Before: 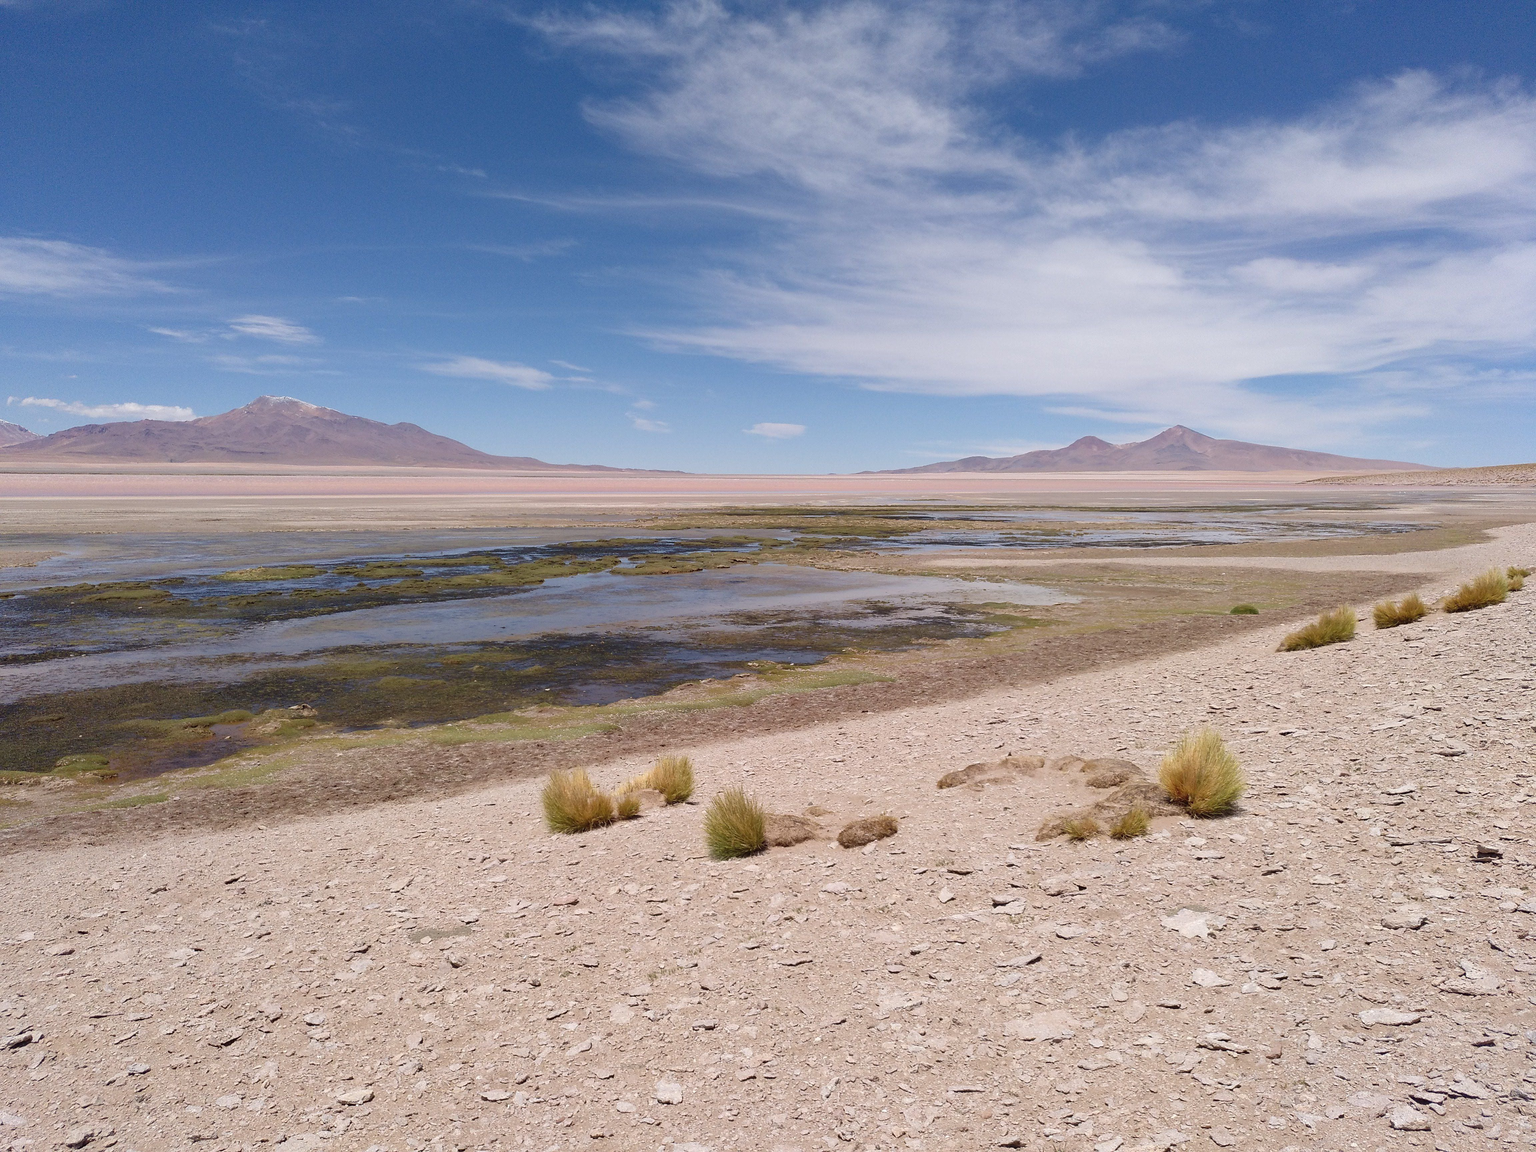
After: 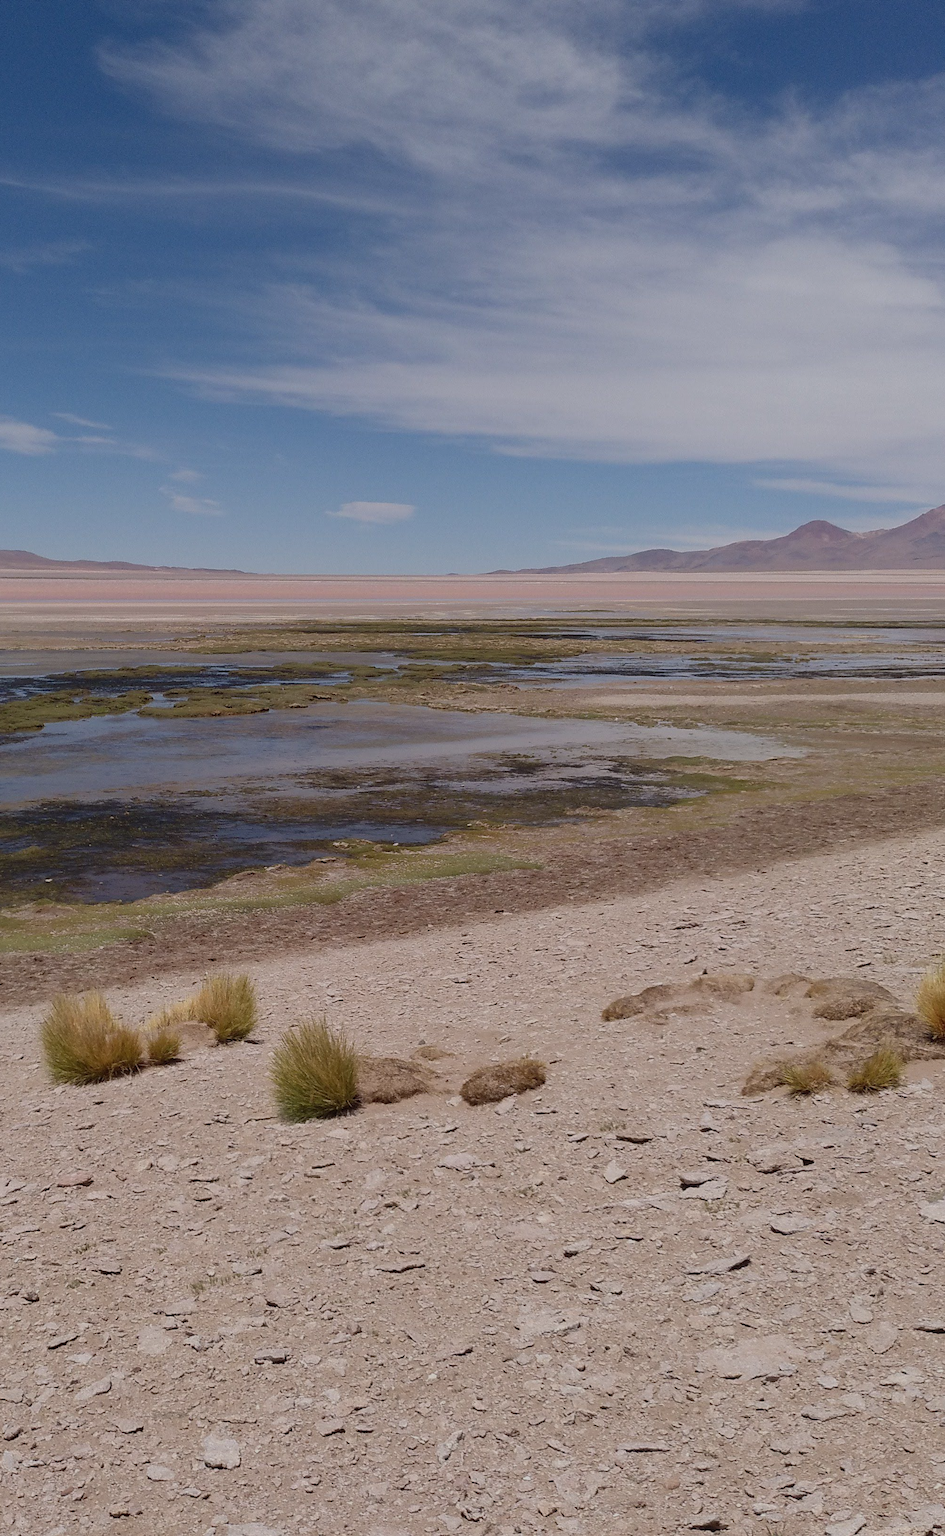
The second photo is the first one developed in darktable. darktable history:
exposure: black level correction 0, exposure -0.696 EV, compensate highlight preservation false
crop: left 33.432%, top 6.051%, right 23.035%
